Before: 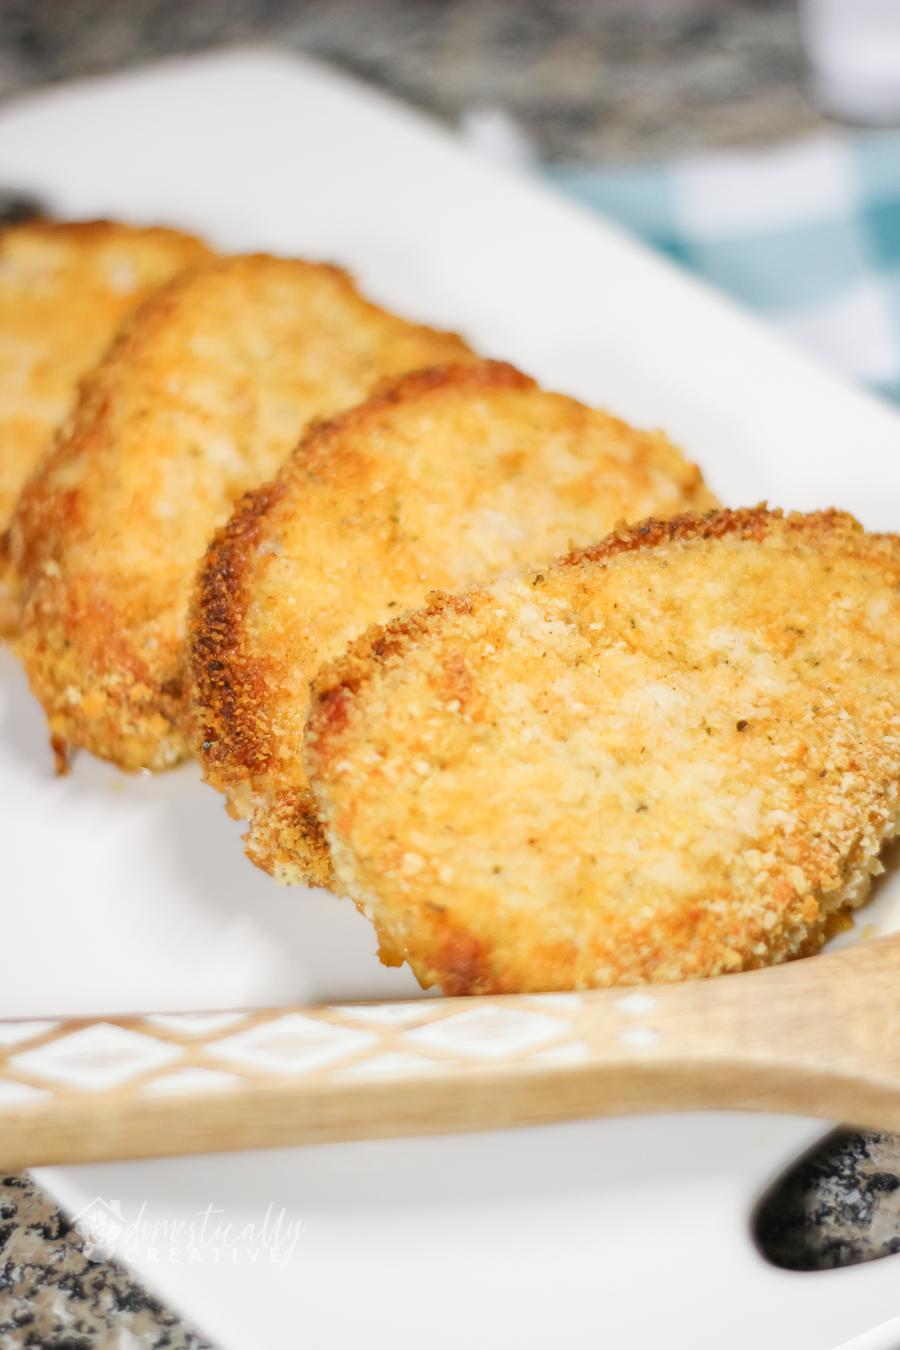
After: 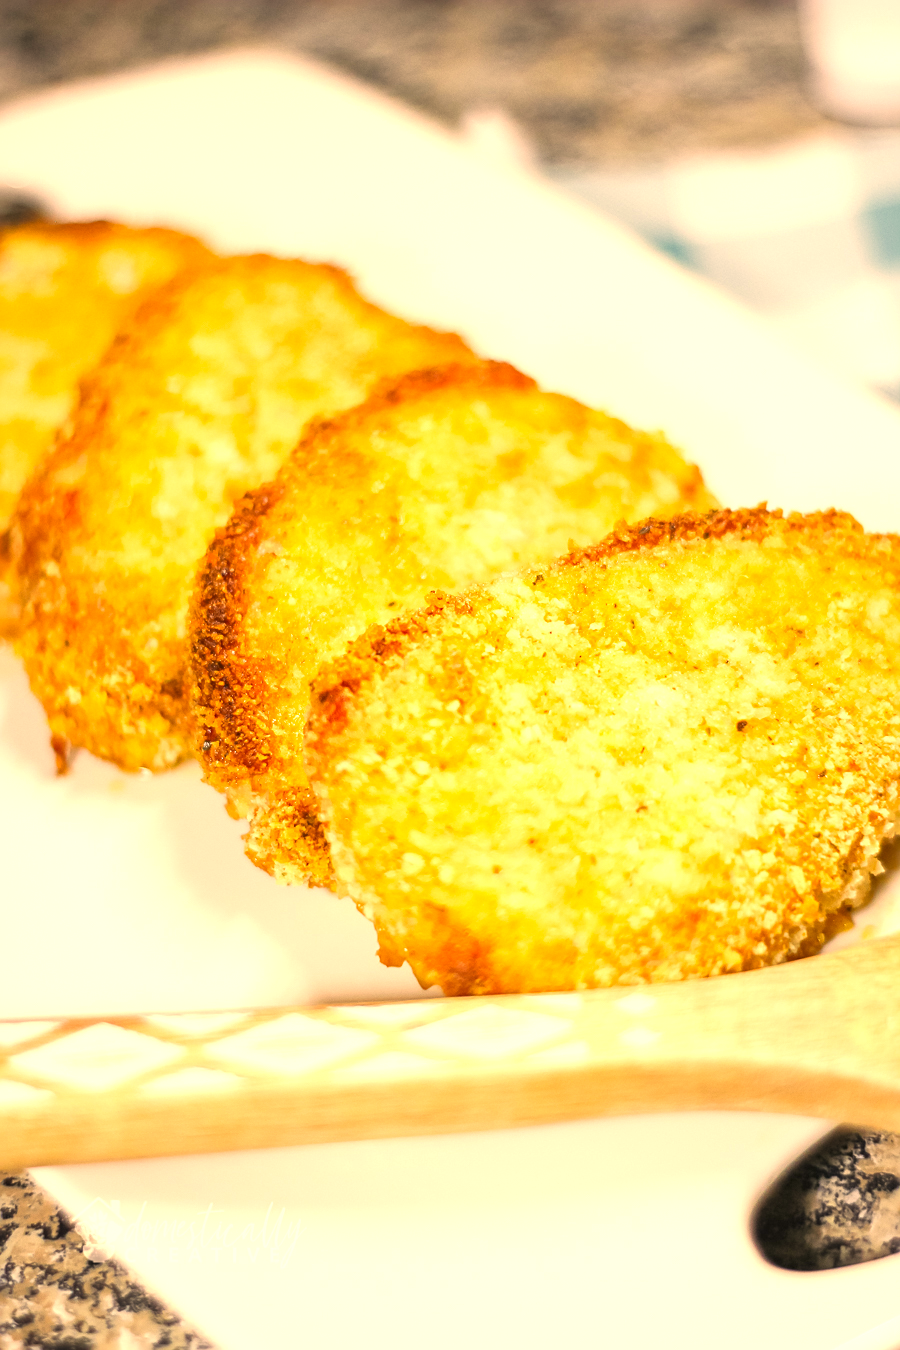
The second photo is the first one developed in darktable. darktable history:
exposure: black level correction 0, exposure 0.7 EV, compensate exposure bias true, compensate highlight preservation false
sharpen: radius 2.167, amount 0.381, threshold 0
color correction: highlights a* 15, highlights b* 31.55
